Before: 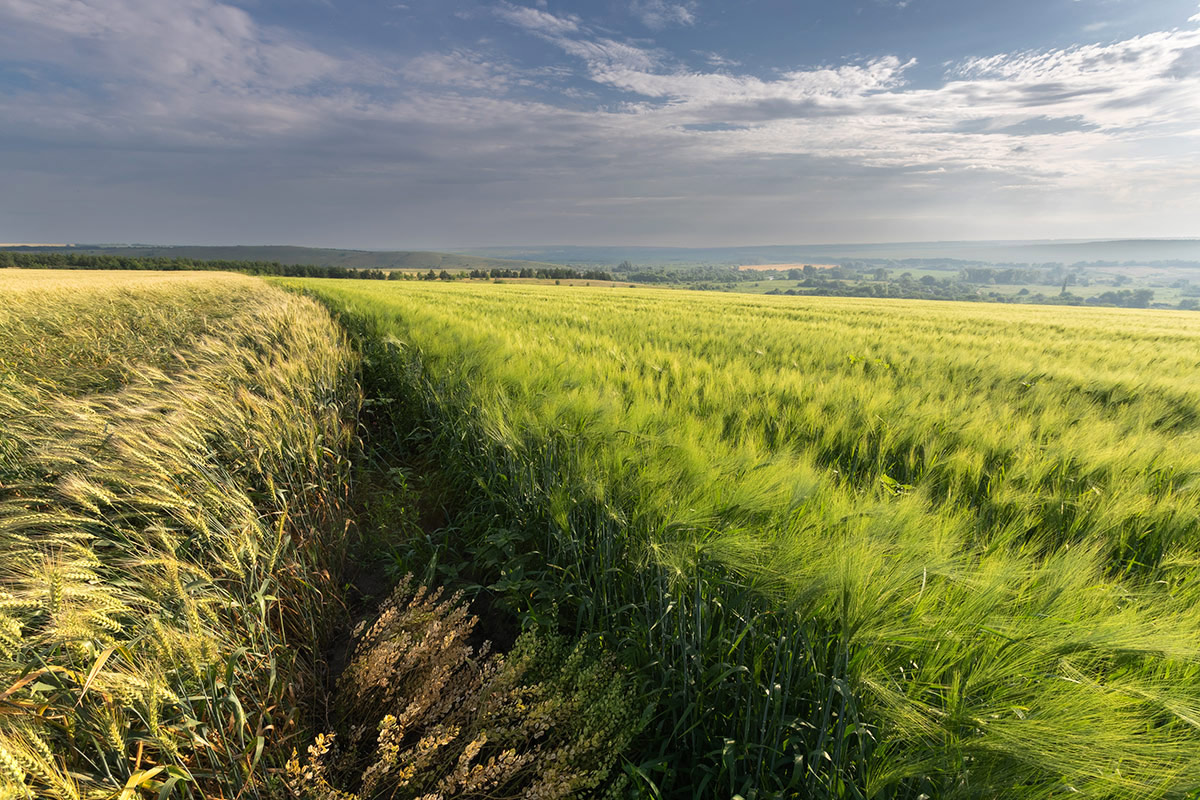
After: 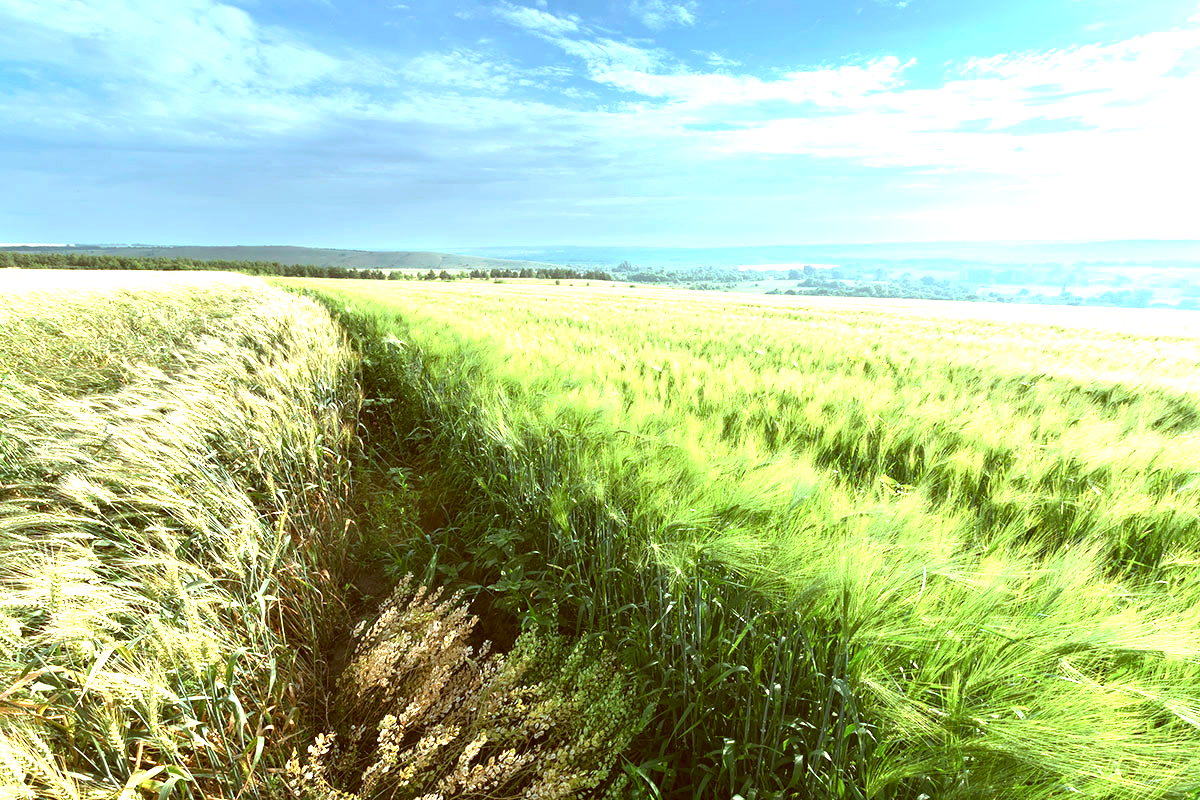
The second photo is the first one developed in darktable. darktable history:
exposure: black level correction 0, exposure 1.623 EV, compensate highlight preservation false
color correction: highlights a* -14.76, highlights b* -16.54, shadows a* 10.69, shadows b* 29.05
